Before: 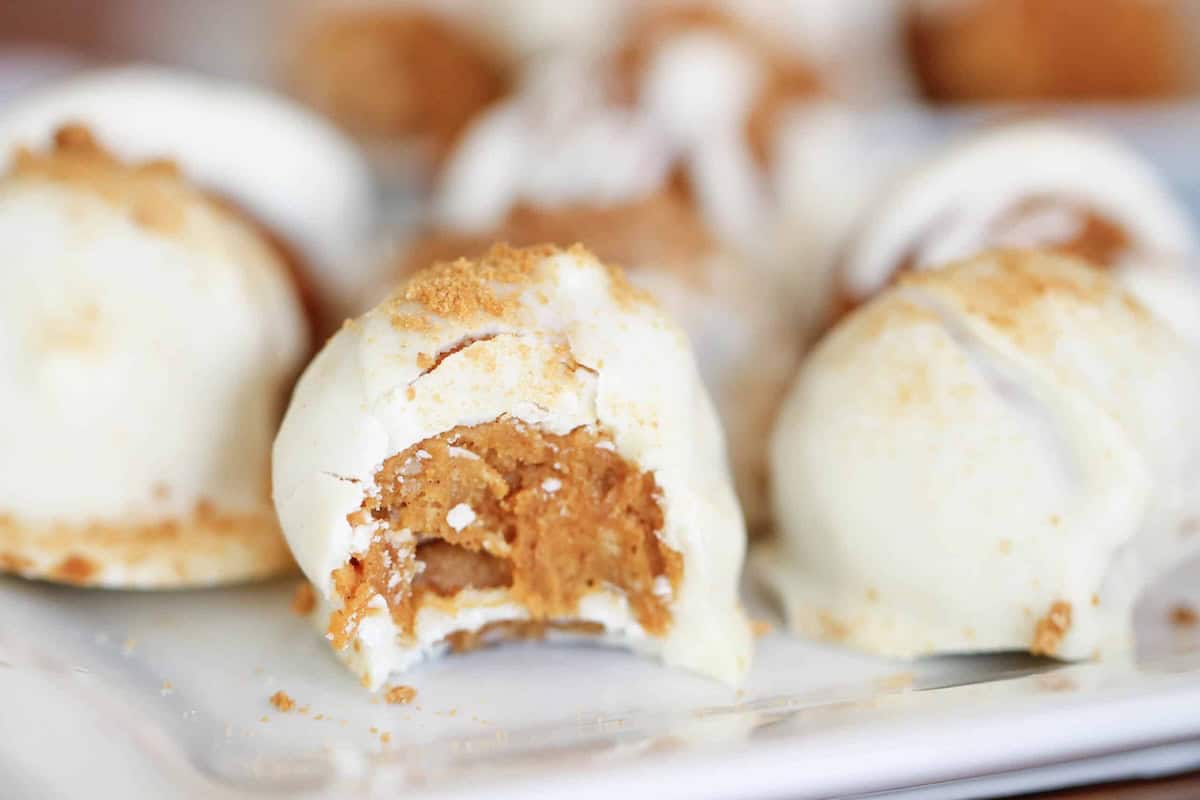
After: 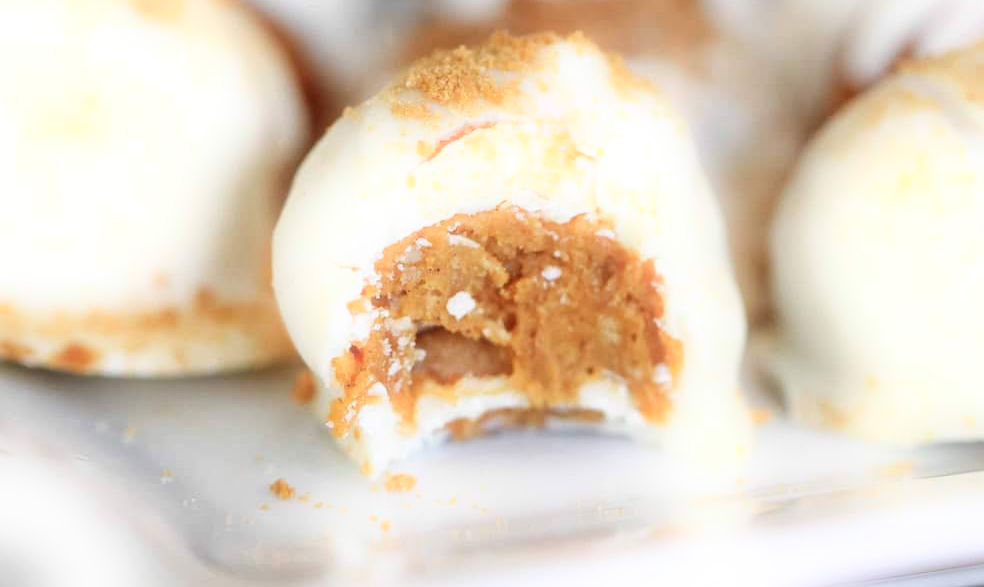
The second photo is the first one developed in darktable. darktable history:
bloom: size 5%, threshold 95%, strength 15%
crop: top 26.531%, right 17.959%
